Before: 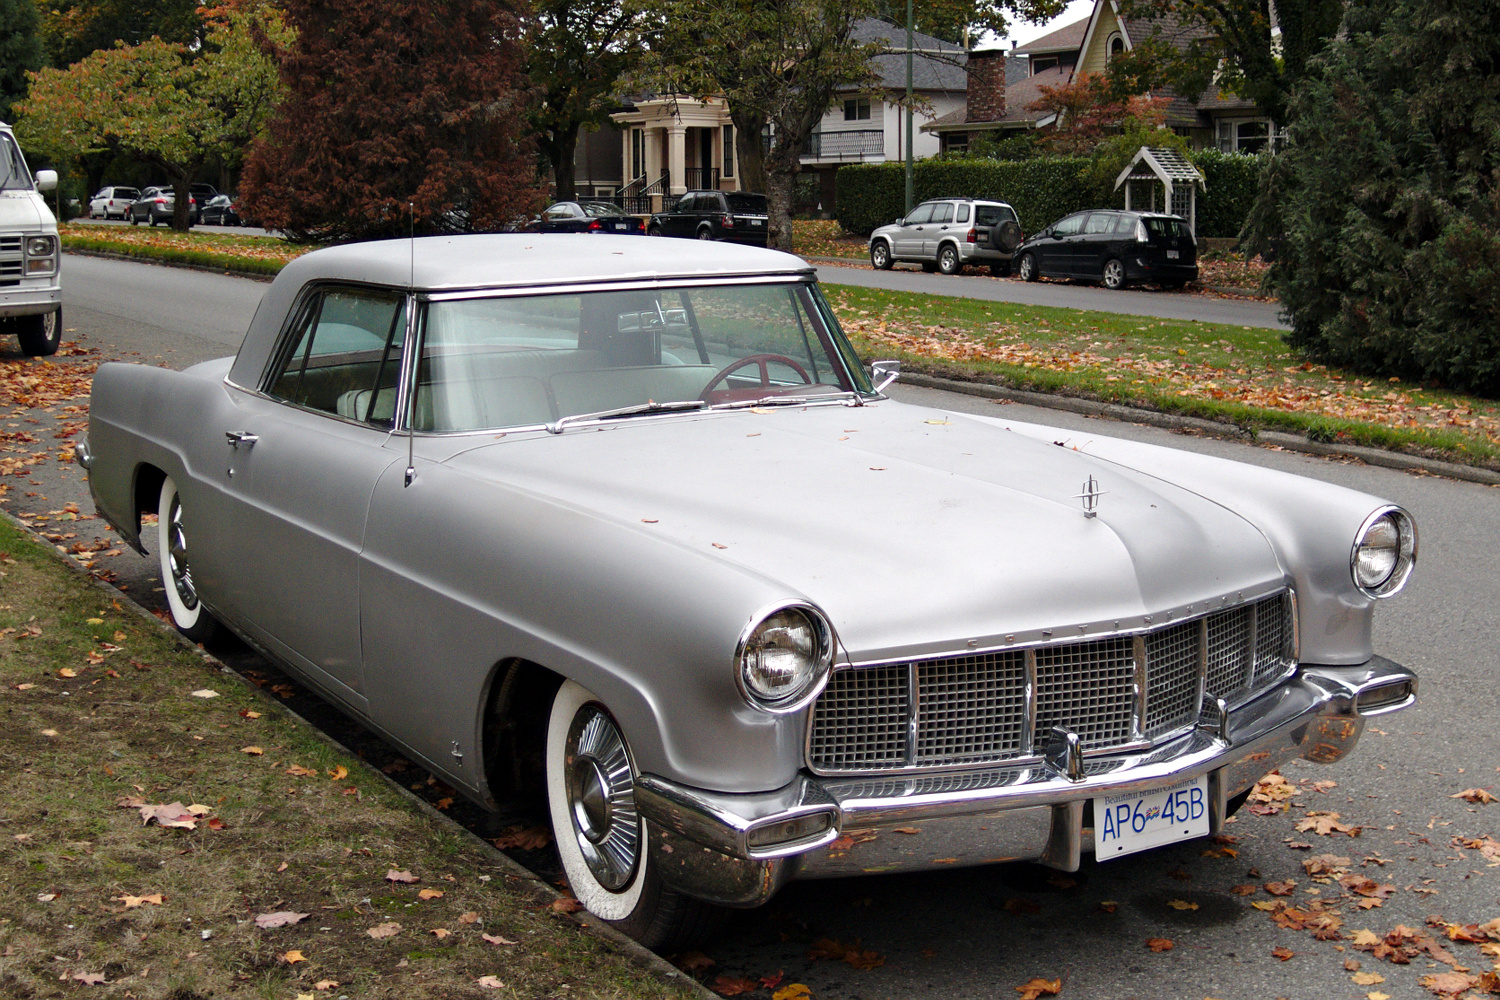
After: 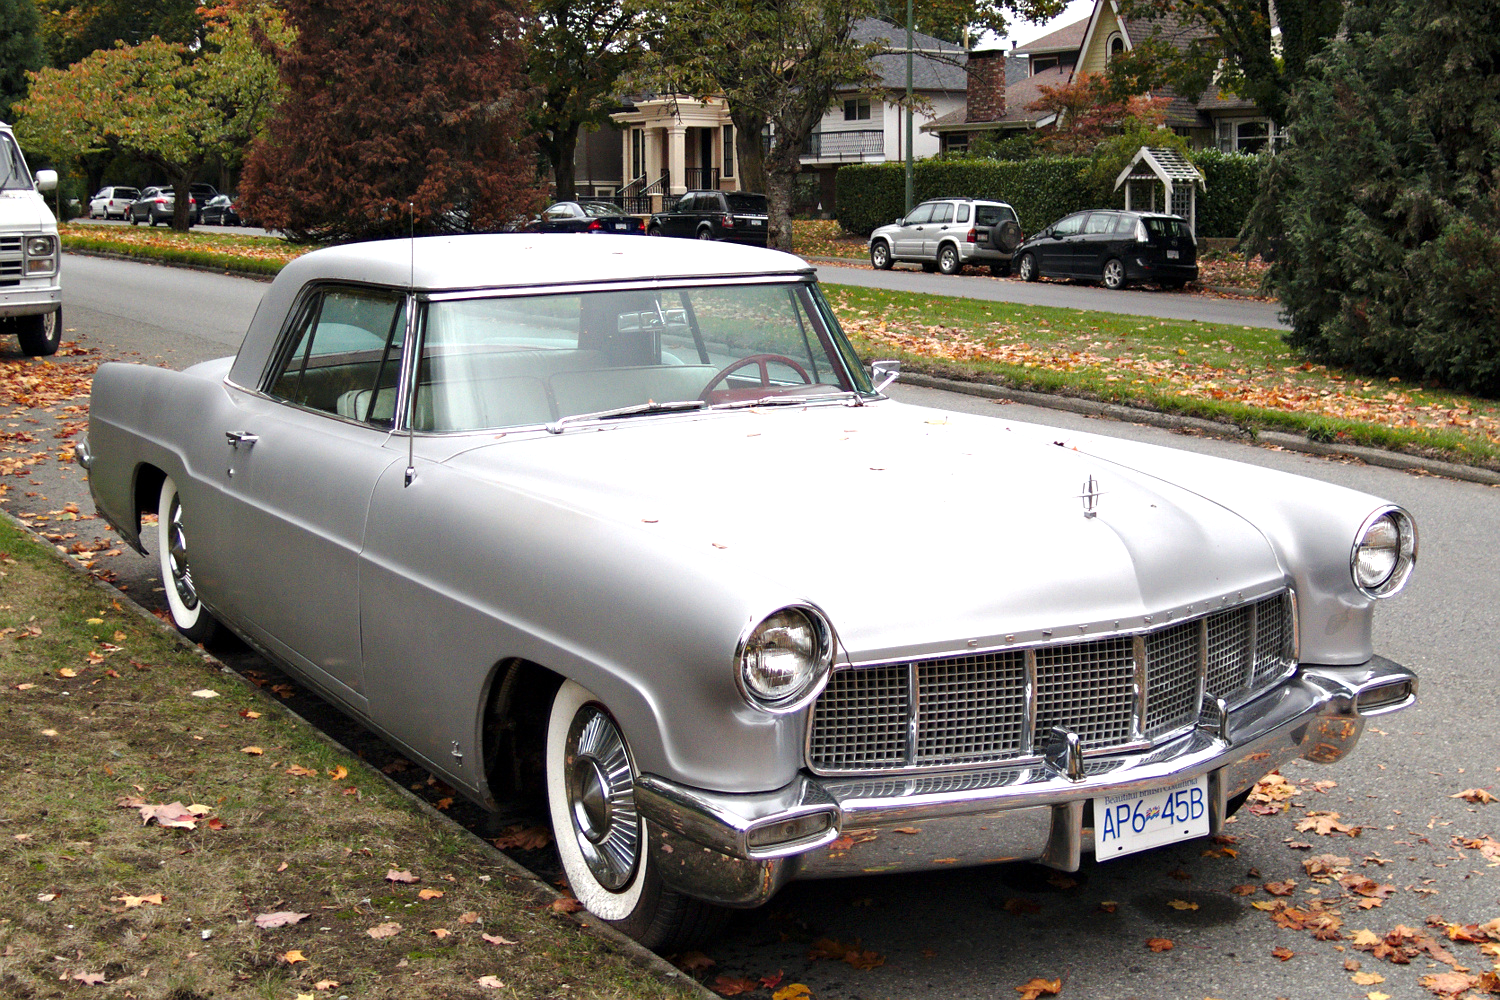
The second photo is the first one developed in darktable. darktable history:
exposure: exposure 0.552 EV, compensate highlight preservation false
